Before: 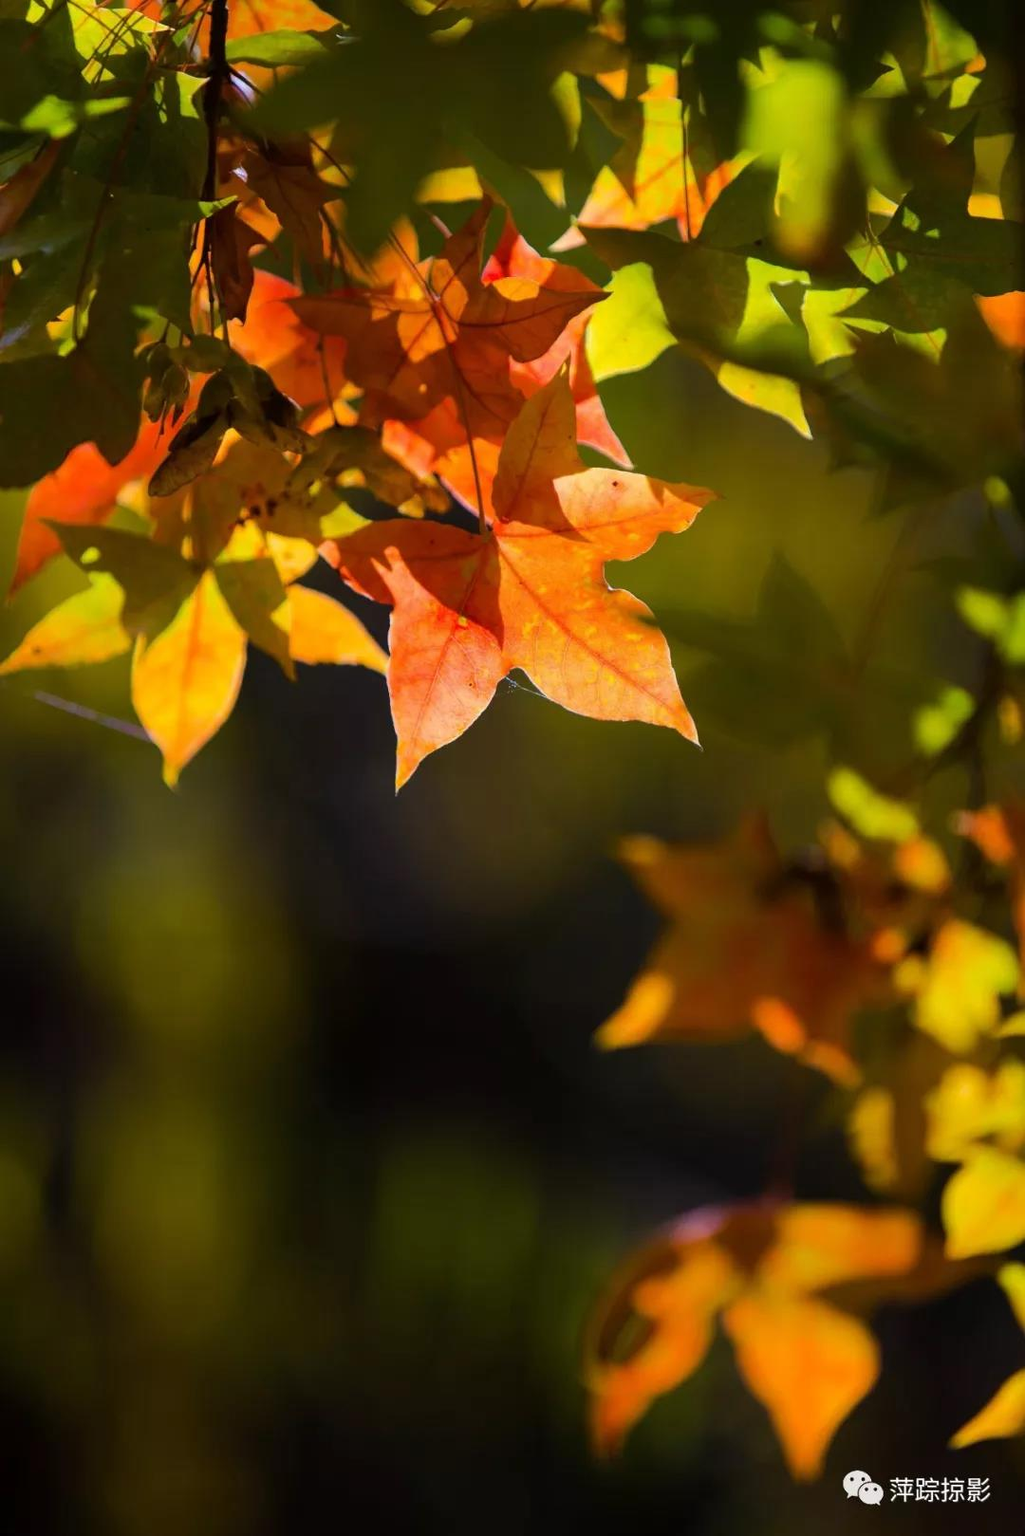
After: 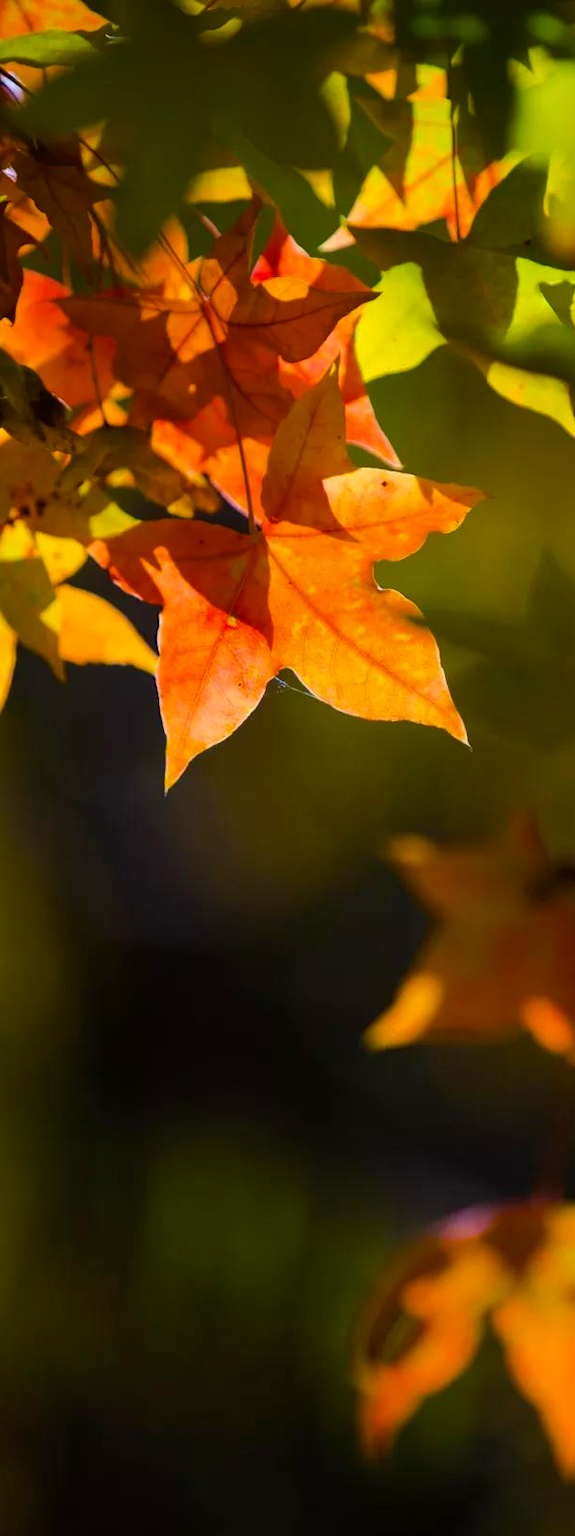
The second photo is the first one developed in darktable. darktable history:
crop and rotate: left 22.516%, right 21.234%
color balance rgb: perceptual saturation grading › global saturation 20%, global vibrance 20%
